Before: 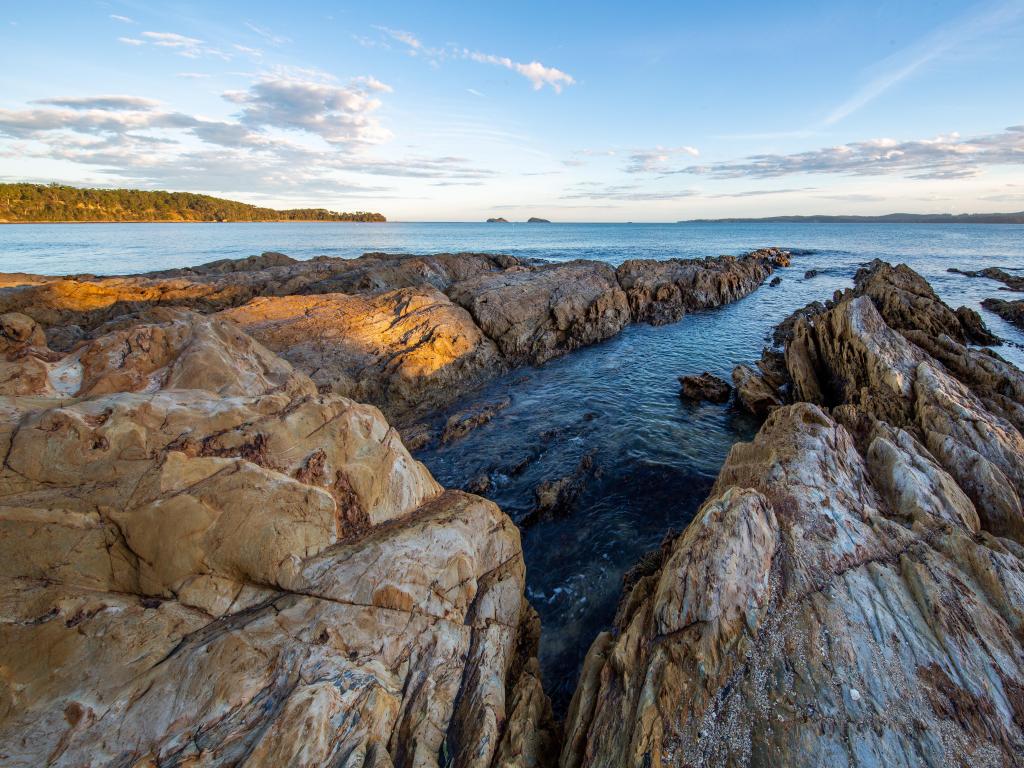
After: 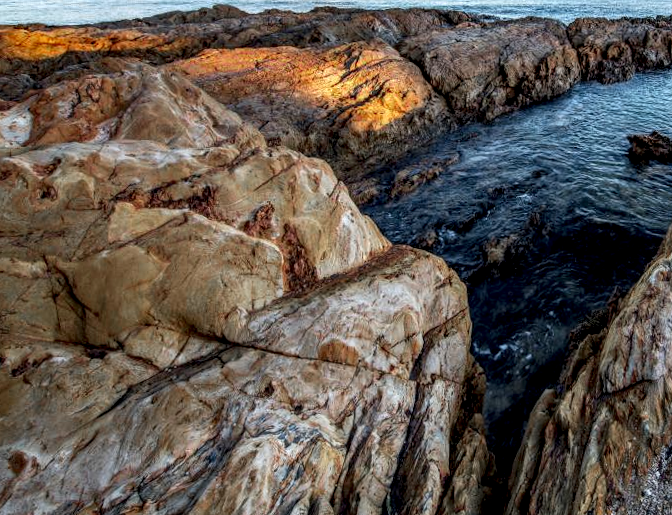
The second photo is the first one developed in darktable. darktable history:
color zones: curves: ch0 [(0, 0.466) (0.128, 0.466) (0.25, 0.5) (0.375, 0.456) (0.5, 0.5) (0.625, 0.5) (0.737, 0.652) (0.875, 0.5)]; ch1 [(0, 0.603) (0.125, 0.618) (0.261, 0.348) (0.372, 0.353) (0.497, 0.363) (0.611, 0.45) (0.731, 0.427) (0.875, 0.518) (0.998, 0.652)]; ch2 [(0, 0.559) (0.125, 0.451) (0.253, 0.564) (0.37, 0.578) (0.5, 0.466) (0.625, 0.471) (0.731, 0.471) (0.88, 0.485)]
local contrast: highlights 60%, shadows 60%, detail 160%
crop and rotate: angle -0.899°, left 4.05%, top 31.505%, right 28.951%
